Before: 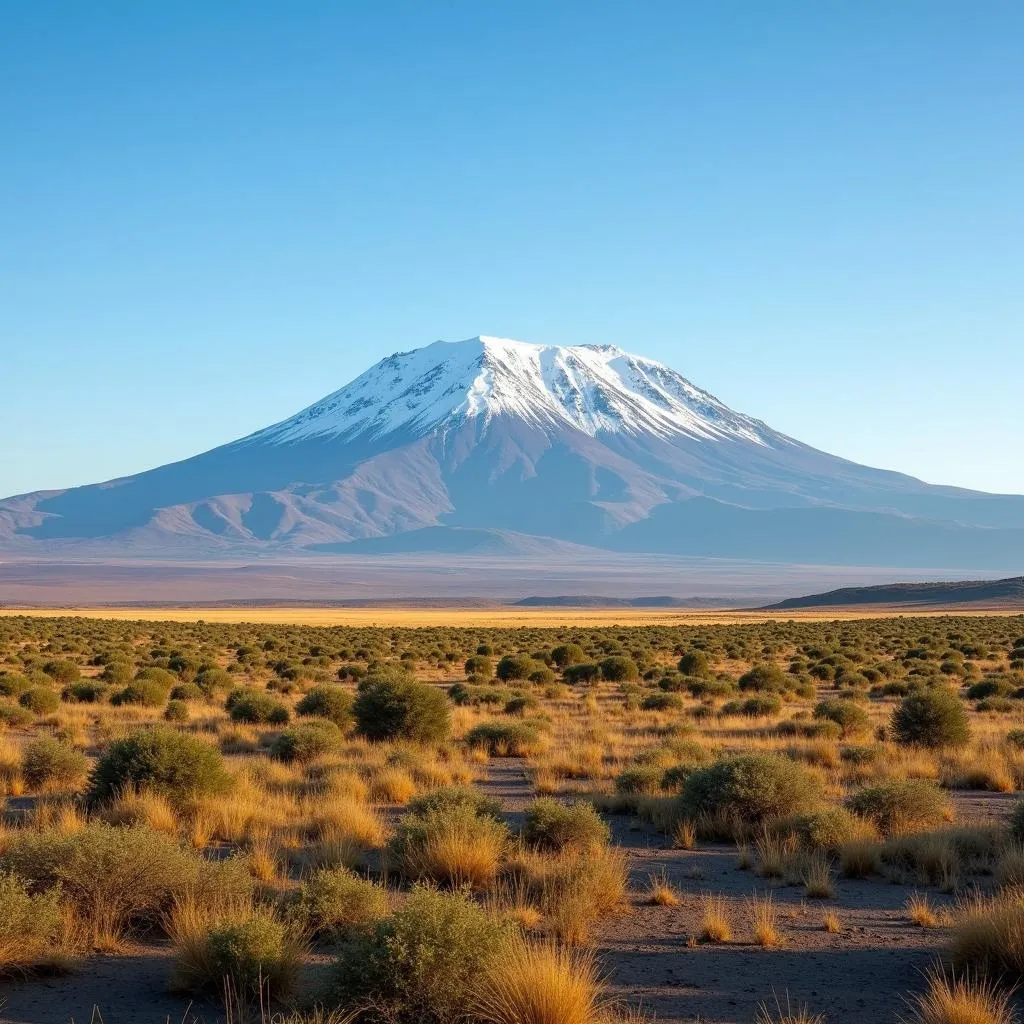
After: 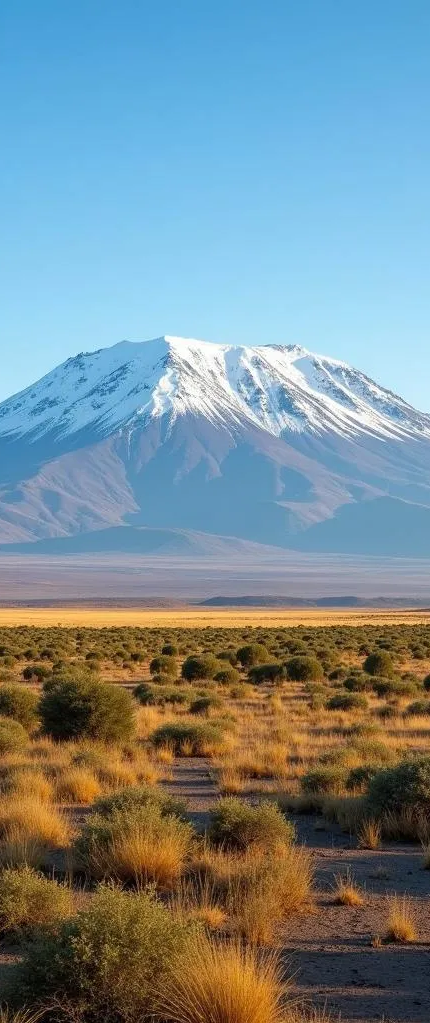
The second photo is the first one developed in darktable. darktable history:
crop: left 30.789%, right 27.156%
